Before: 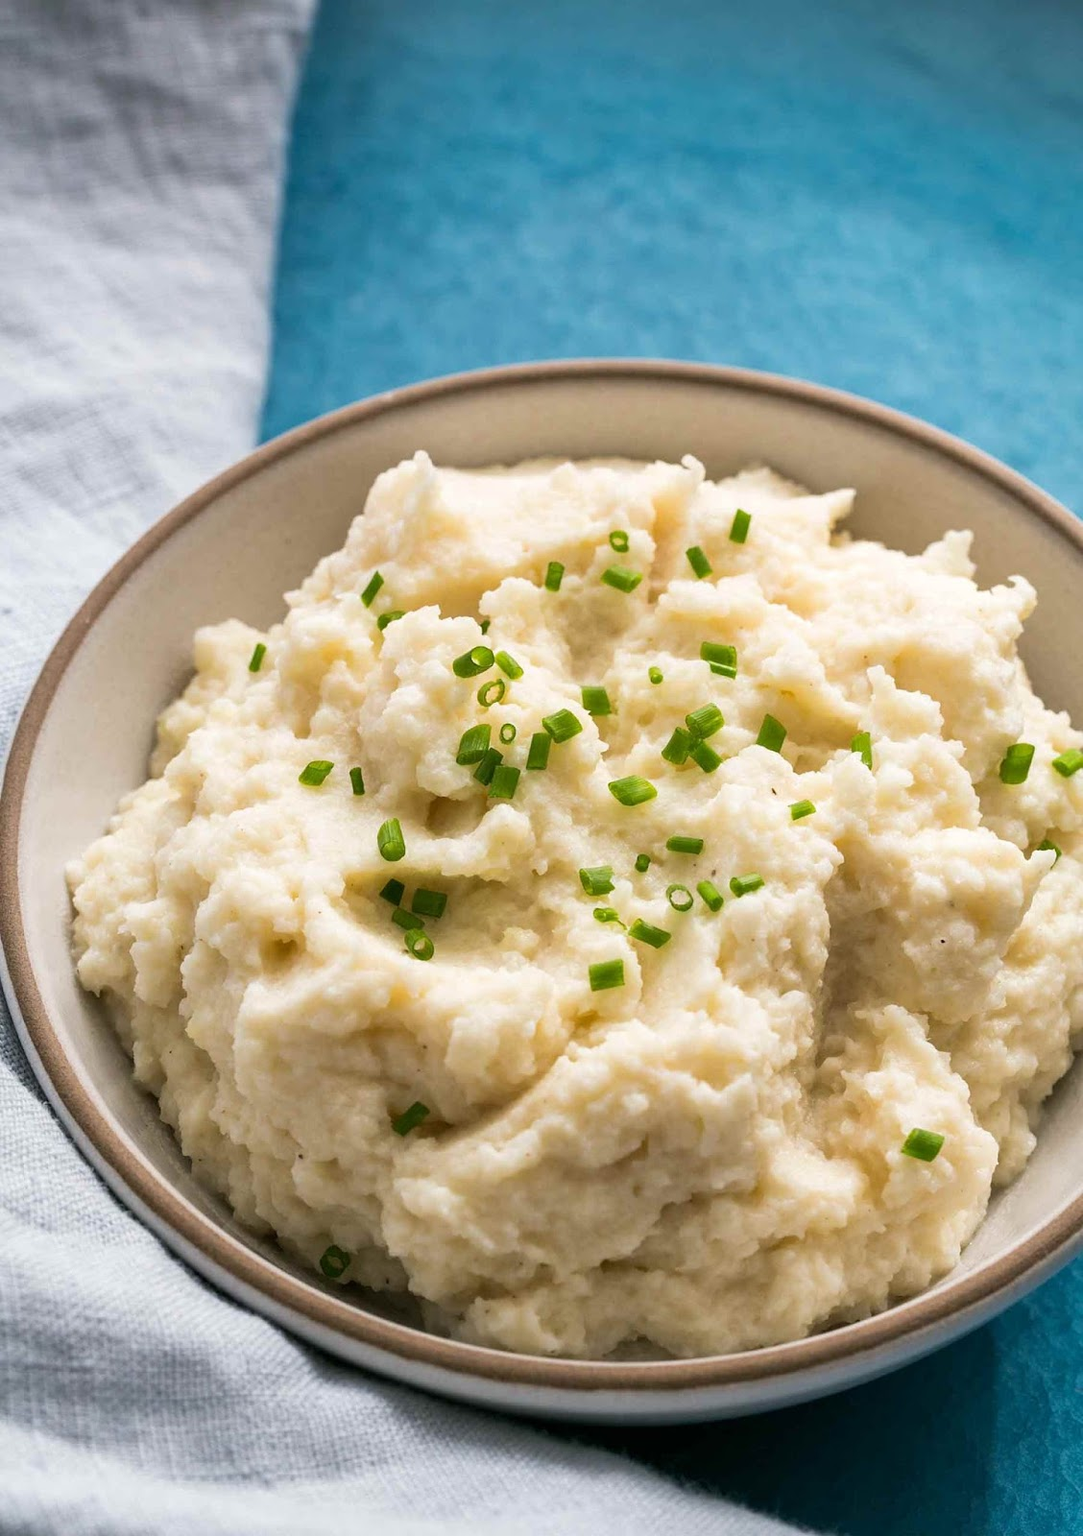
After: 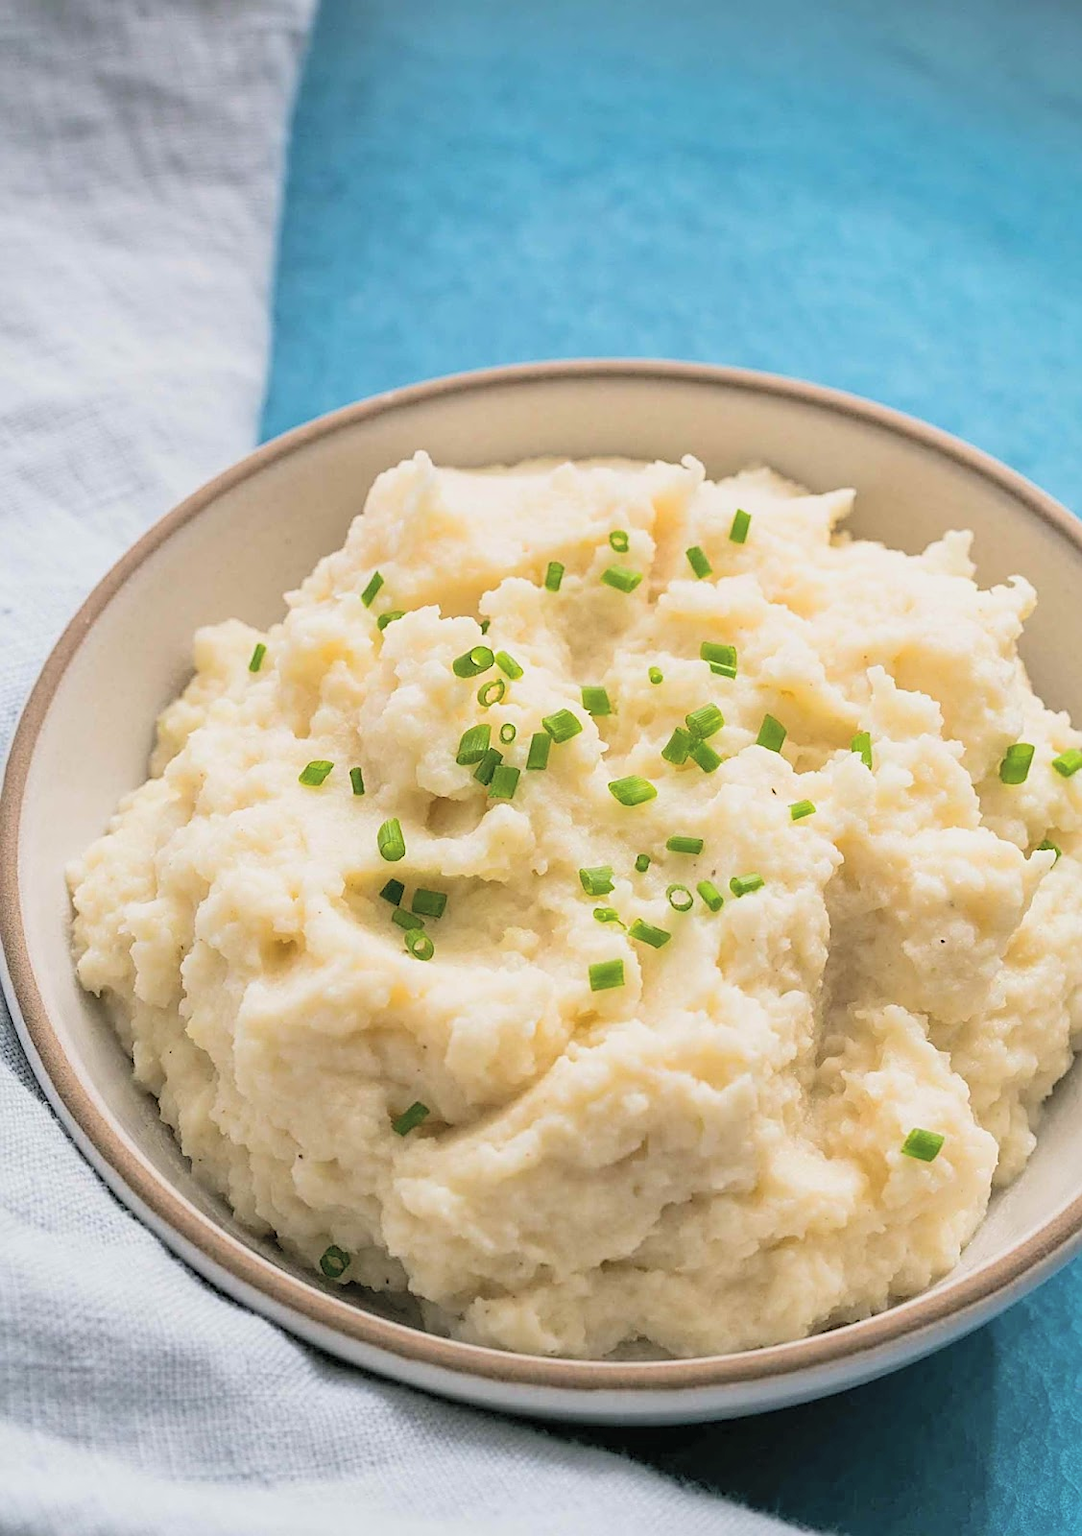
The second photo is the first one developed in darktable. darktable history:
global tonemap: drago (0.7, 100)
sharpen: on, module defaults
